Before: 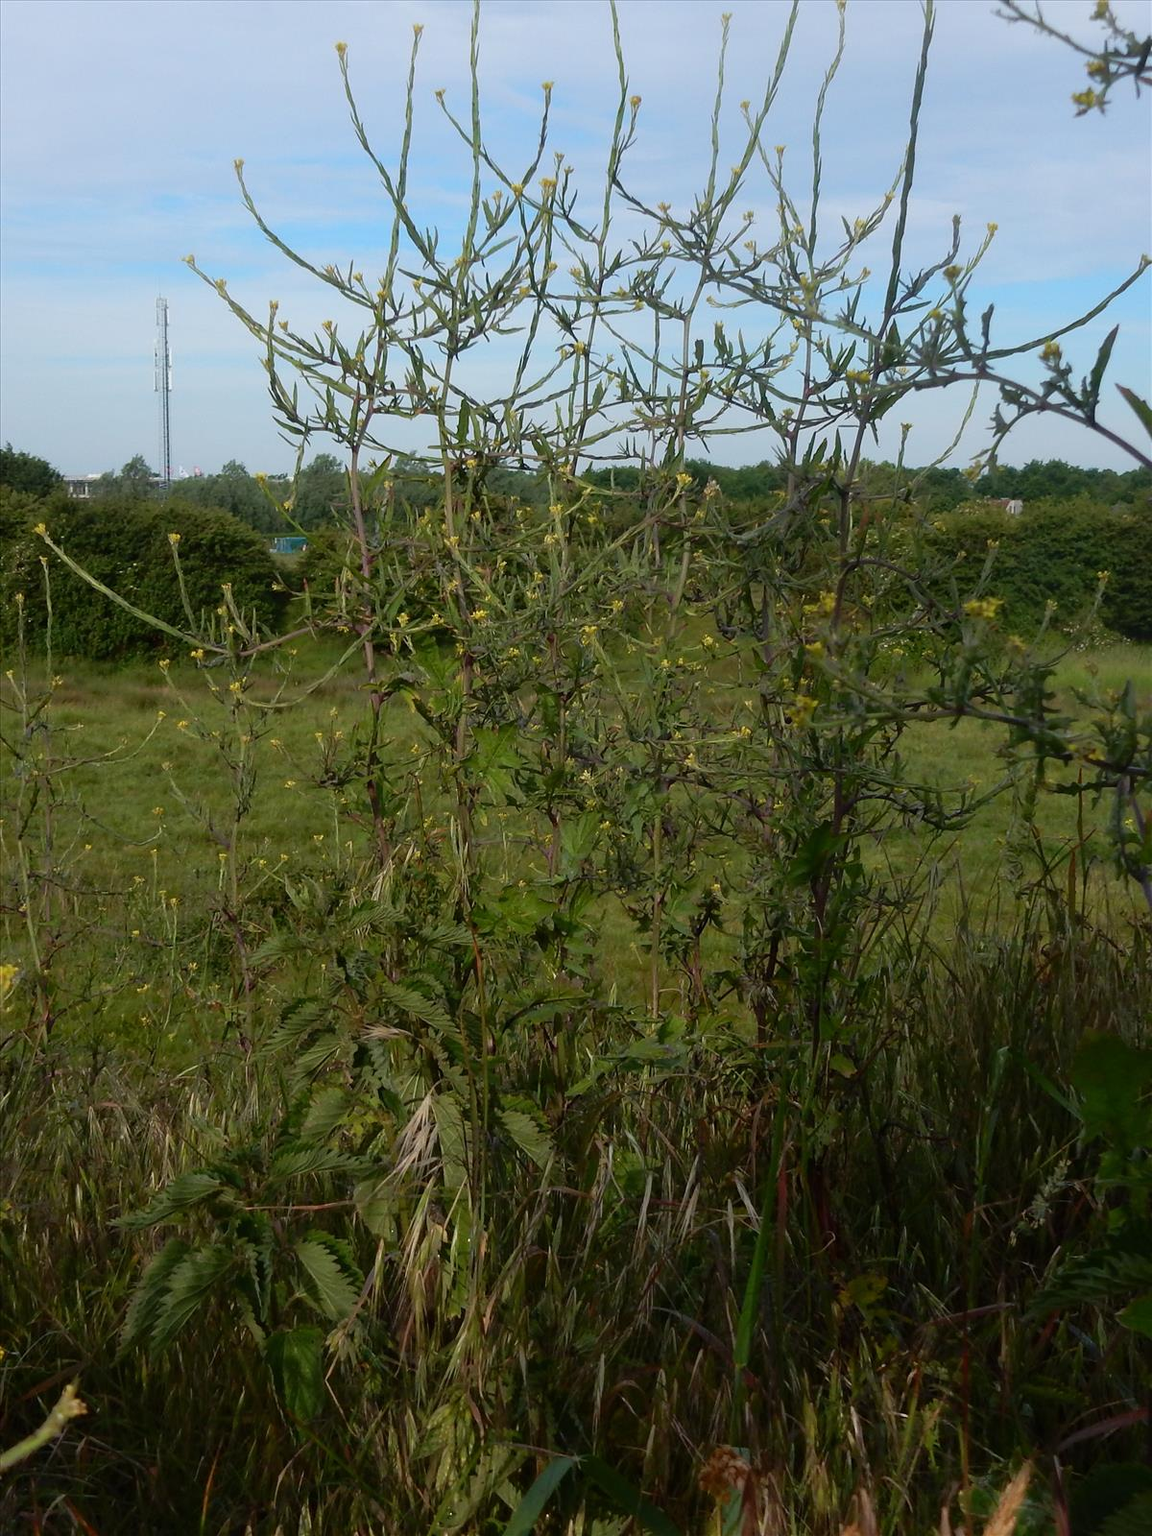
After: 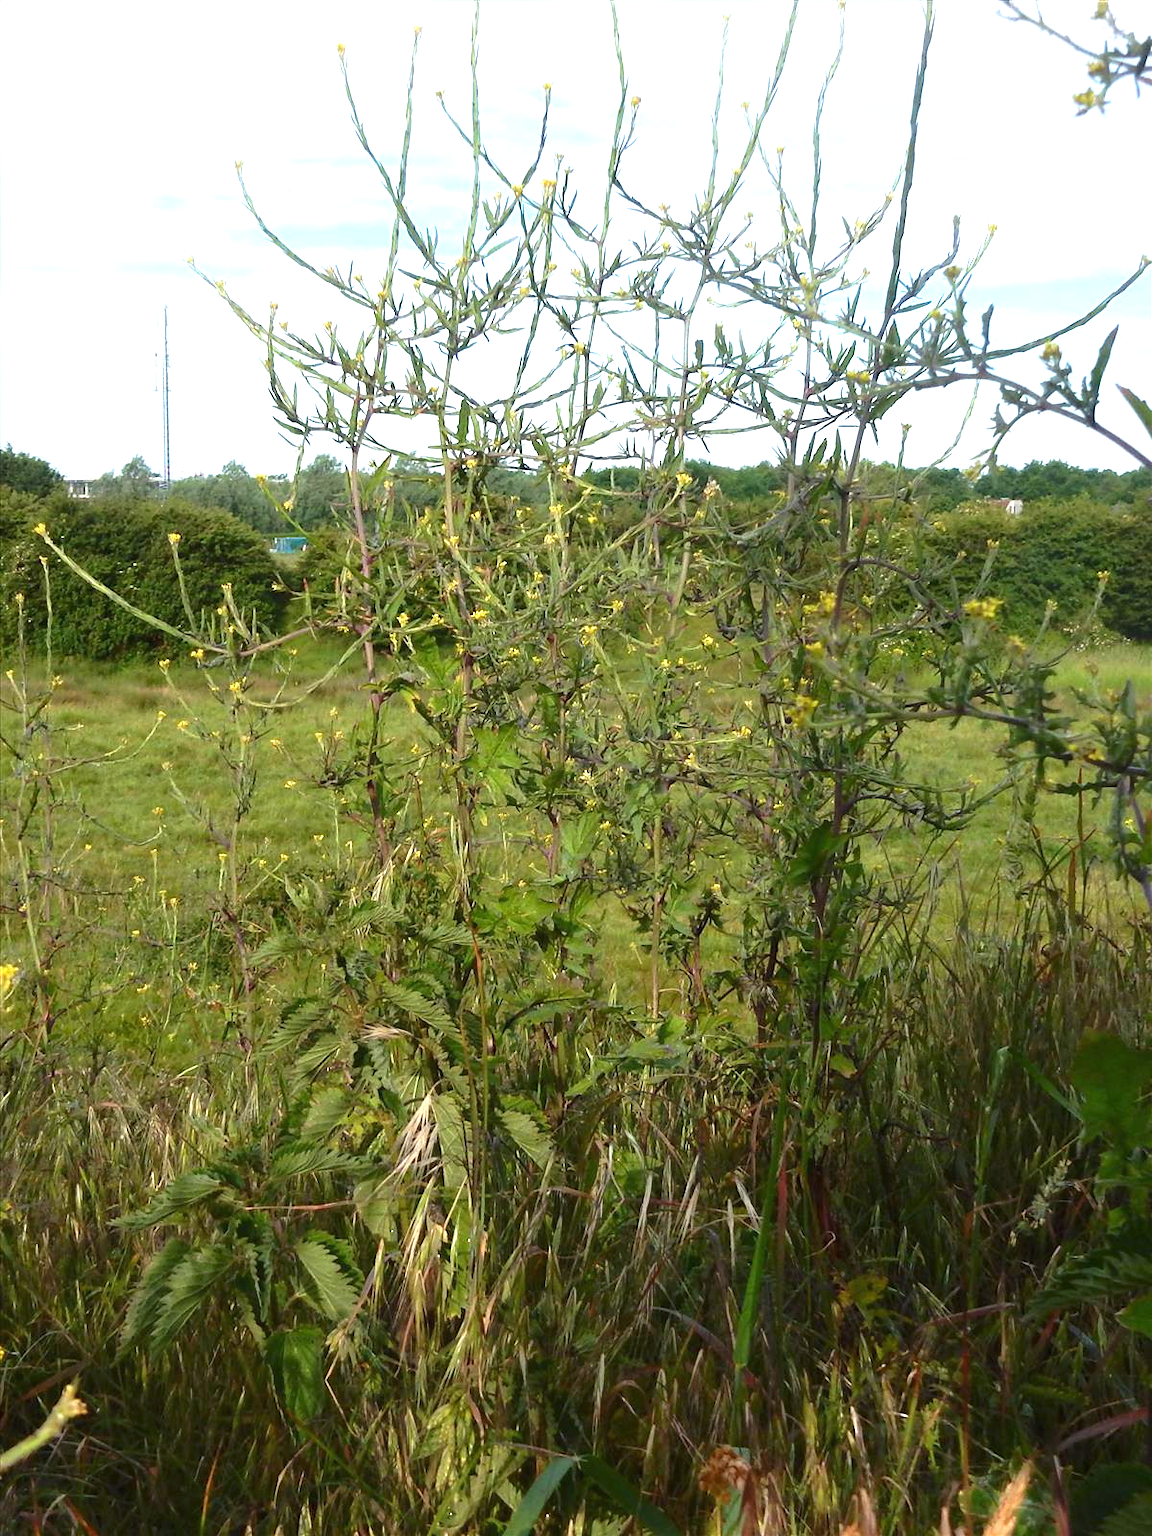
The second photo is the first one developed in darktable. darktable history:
exposure: black level correction 0, exposure 1.474 EV, compensate exposure bias true, compensate highlight preservation false
